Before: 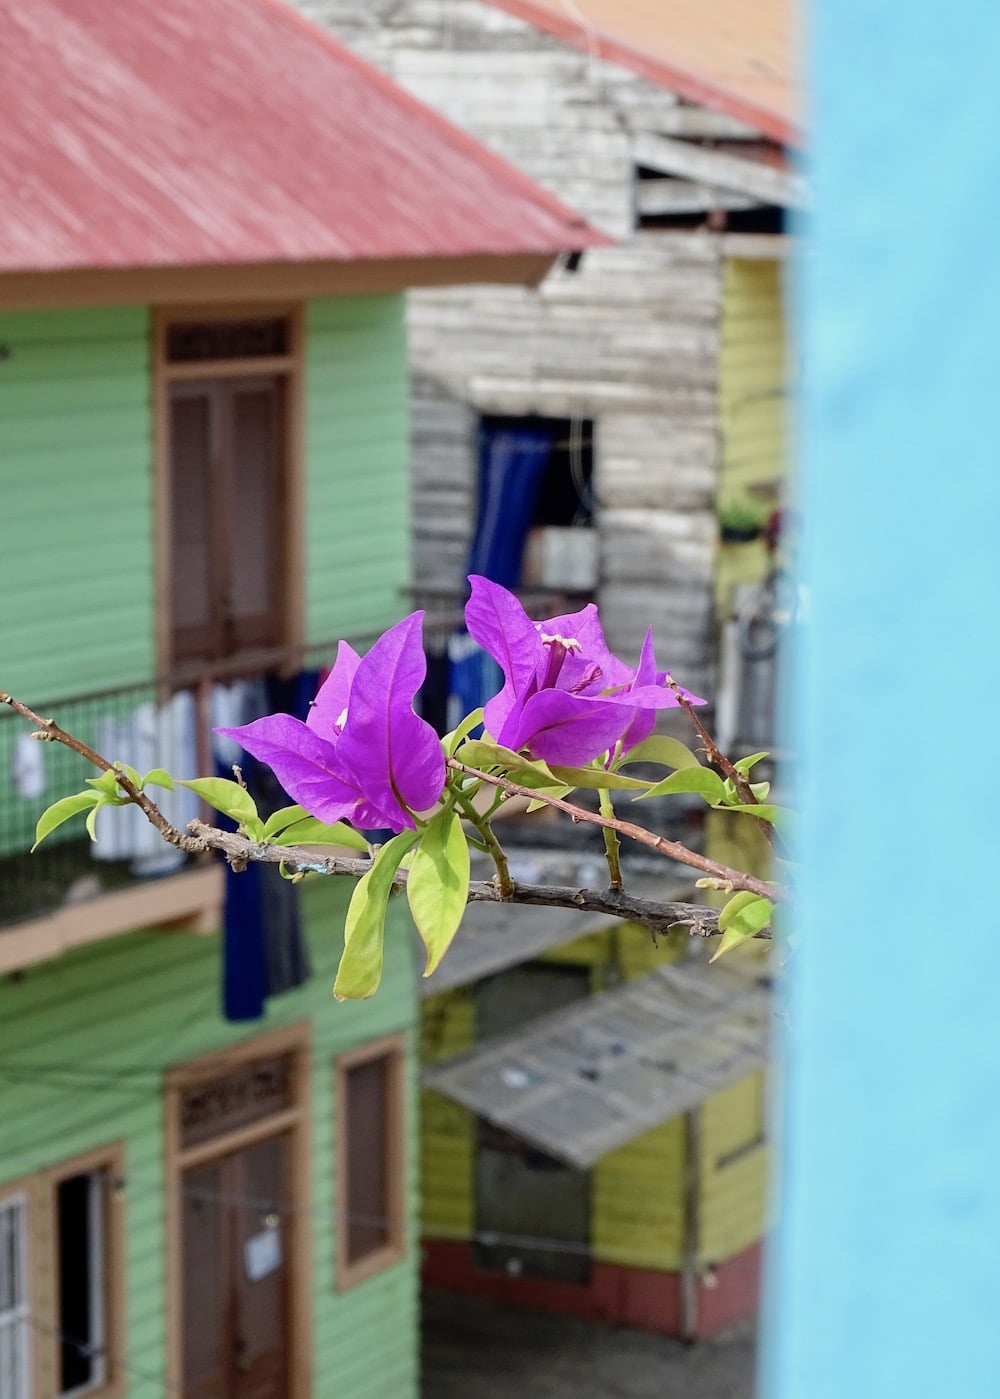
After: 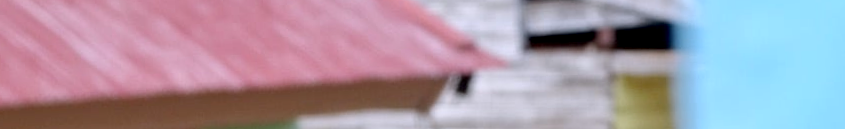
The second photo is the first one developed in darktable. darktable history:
rotate and perspective: rotation -2°, crop left 0.022, crop right 0.978, crop top 0.049, crop bottom 0.951
white balance: red 1.004, blue 1.096
exposure: black level correction 0.001, compensate highlight preservation false
crop and rotate: left 9.644%, top 9.491%, right 6.021%, bottom 80.509%
